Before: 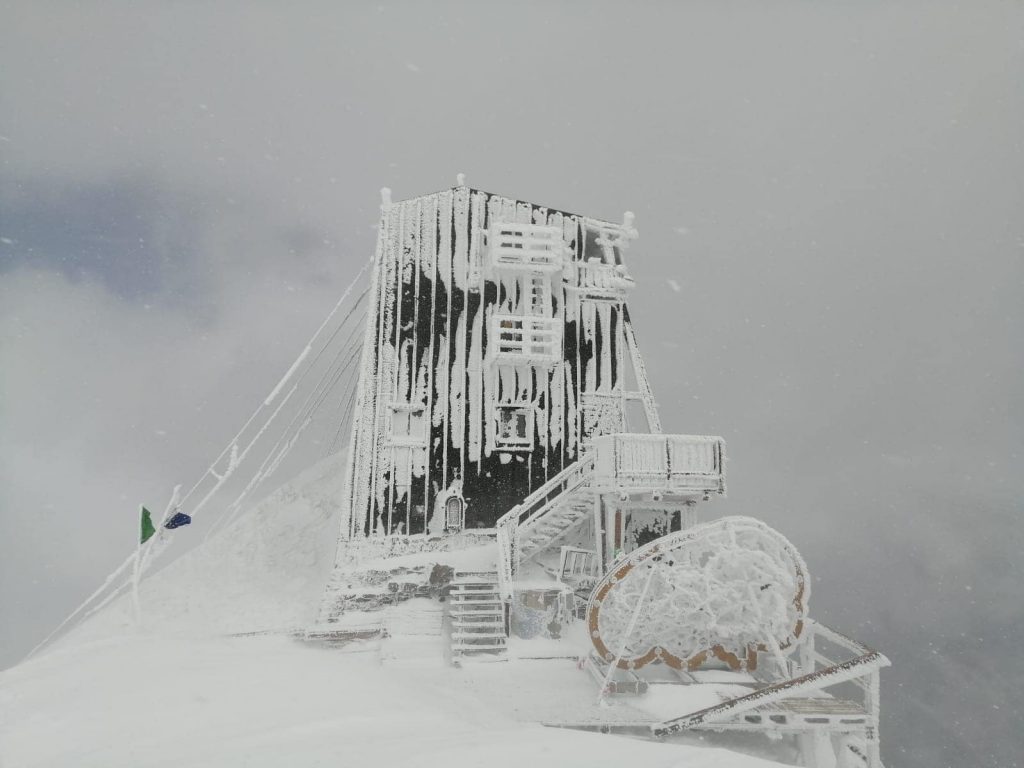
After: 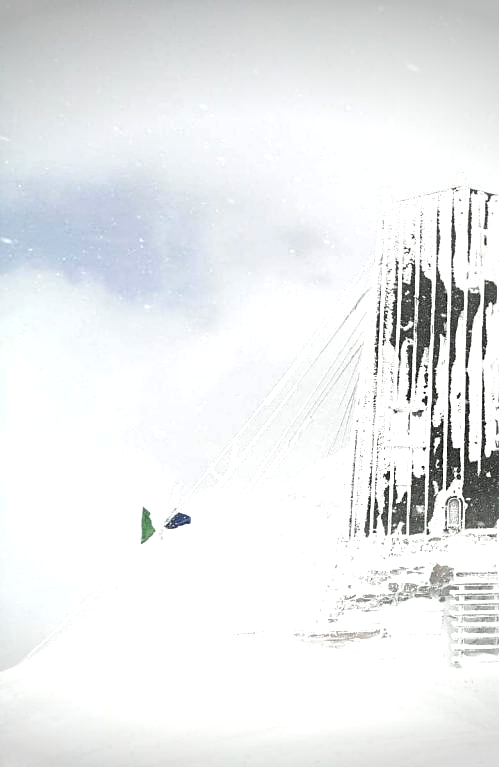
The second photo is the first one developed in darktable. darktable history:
sharpen: on, module defaults
exposure: black level correction 0, exposure 1.279 EV, compensate exposure bias true, compensate highlight preservation false
crop and rotate: left 0.034%, top 0%, right 51.151%
vignetting: fall-off start 100.55%, width/height ratio 1.306
